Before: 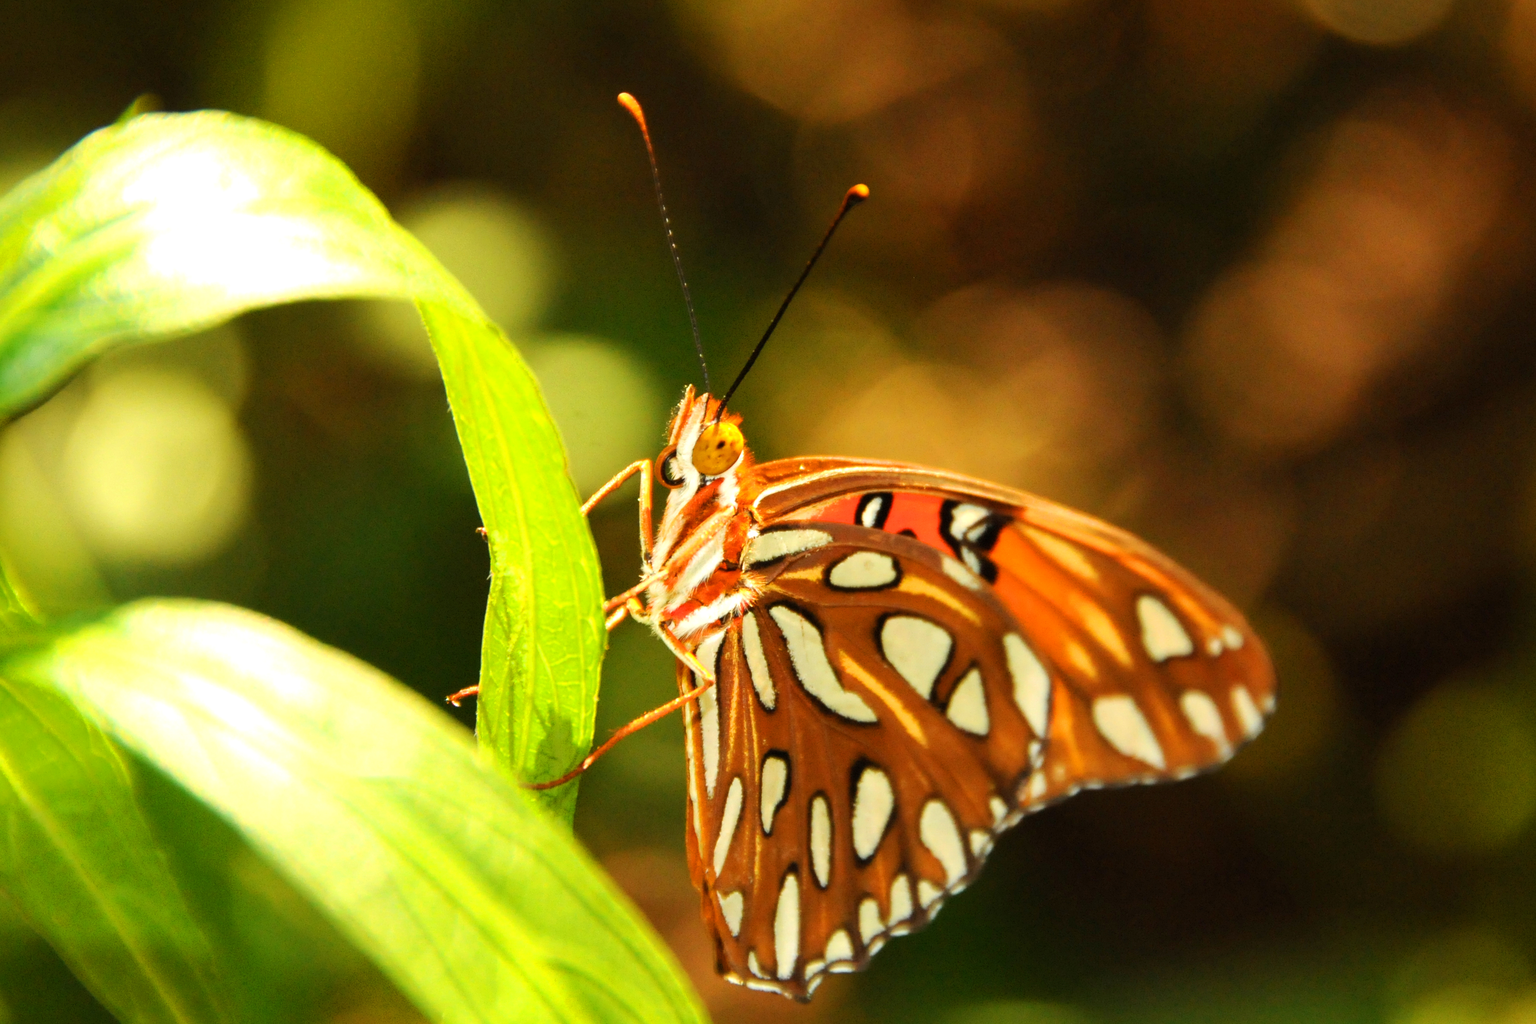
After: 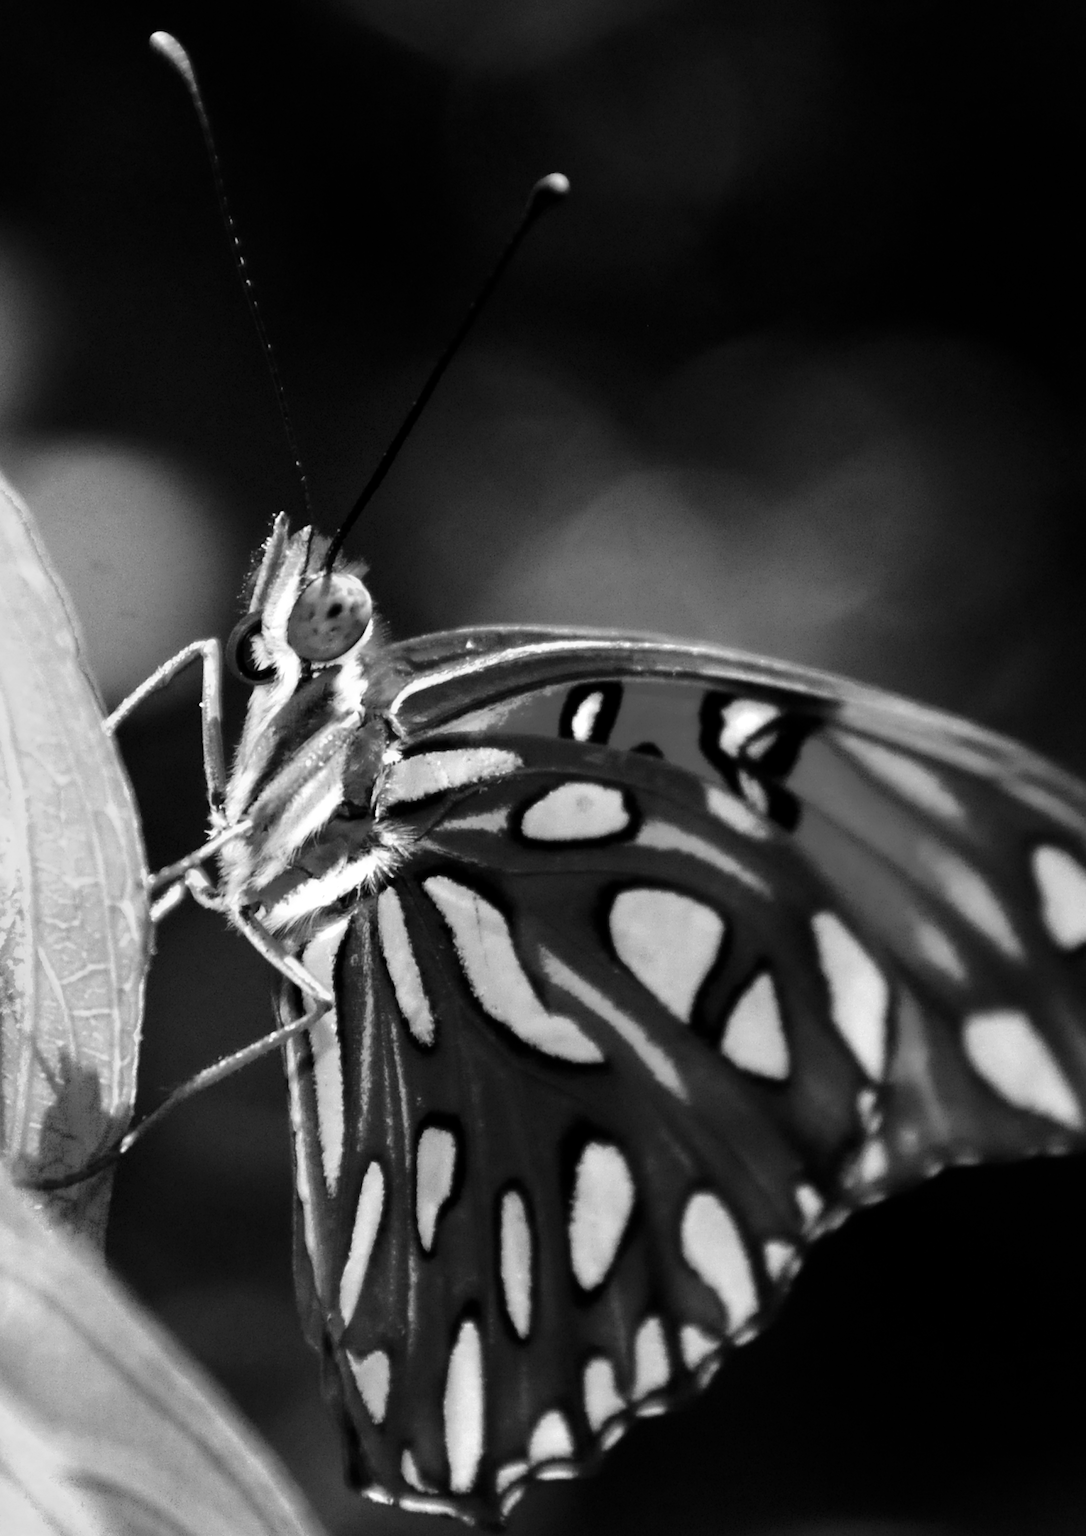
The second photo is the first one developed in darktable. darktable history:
crop: left 33.452%, top 6.025%, right 23.155%
contrast equalizer: y [[0.518, 0.517, 0.501, 0.5, 0.5, 0.5], [0.5 ×6], [0.5 ×6], [0 ×6], [0 ×6]]
monochrome: on, module defaults
contrast brightness saturation: contrast 0.09, brightness -0.59, saturation 0.17
rotate and perspective: rotation -1.42°, crop left 0.016, crop right 0.984, crop top 0.035, crop bottom 0.965
